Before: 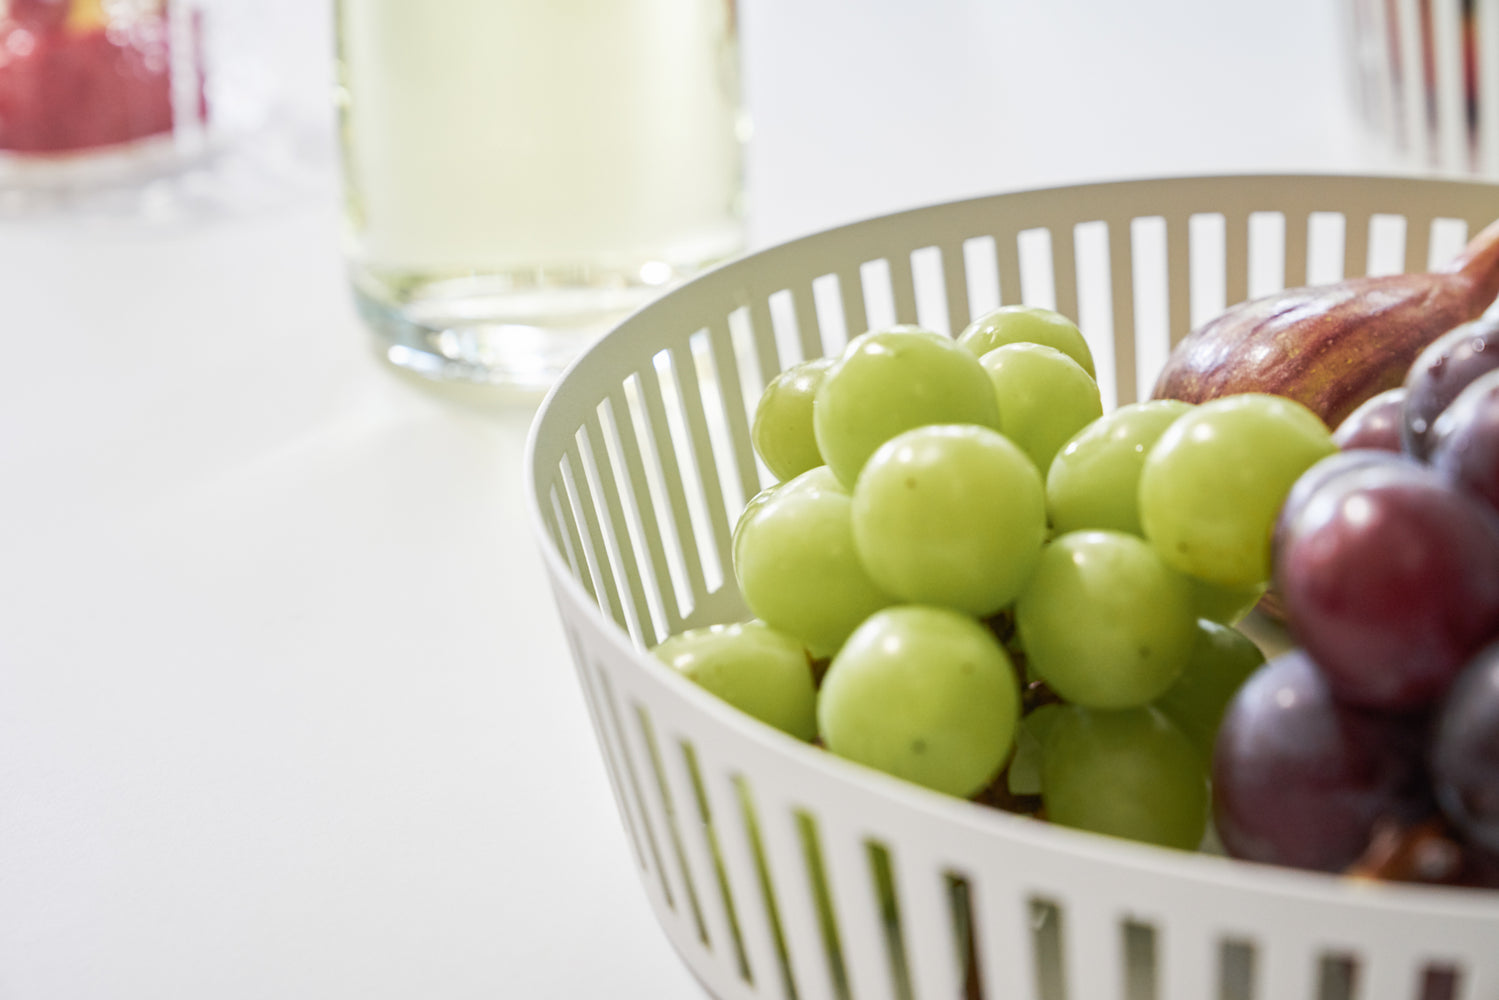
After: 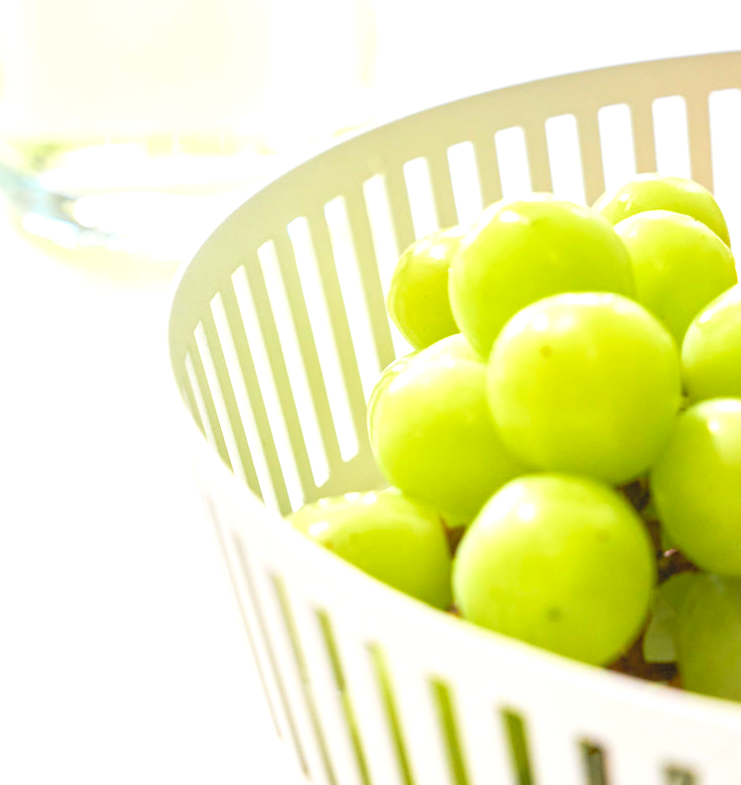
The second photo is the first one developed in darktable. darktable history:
exposure: black level correction 0, exposure 0.7 EV, compensate exposure bias true, compensate highlight preservation false
crop and rotate: angle 0.02°, left 24.353%, top 13.219%, right 26.156%, bottom 8.224%
contrast brightness saturation: contrast 0.07, brightness 0.18, saturation 0.4
